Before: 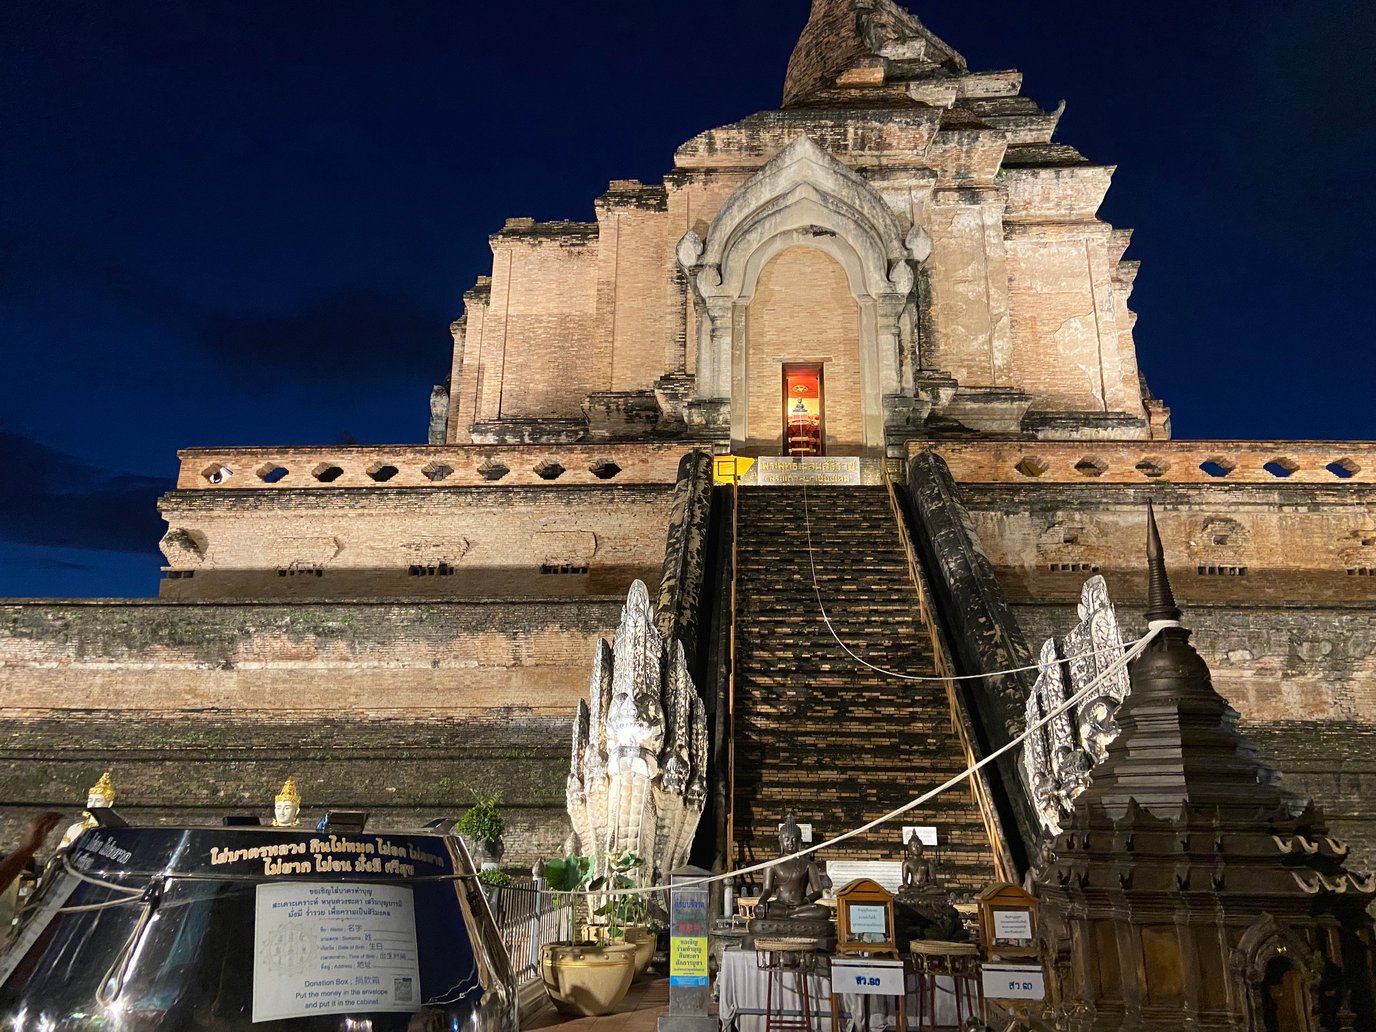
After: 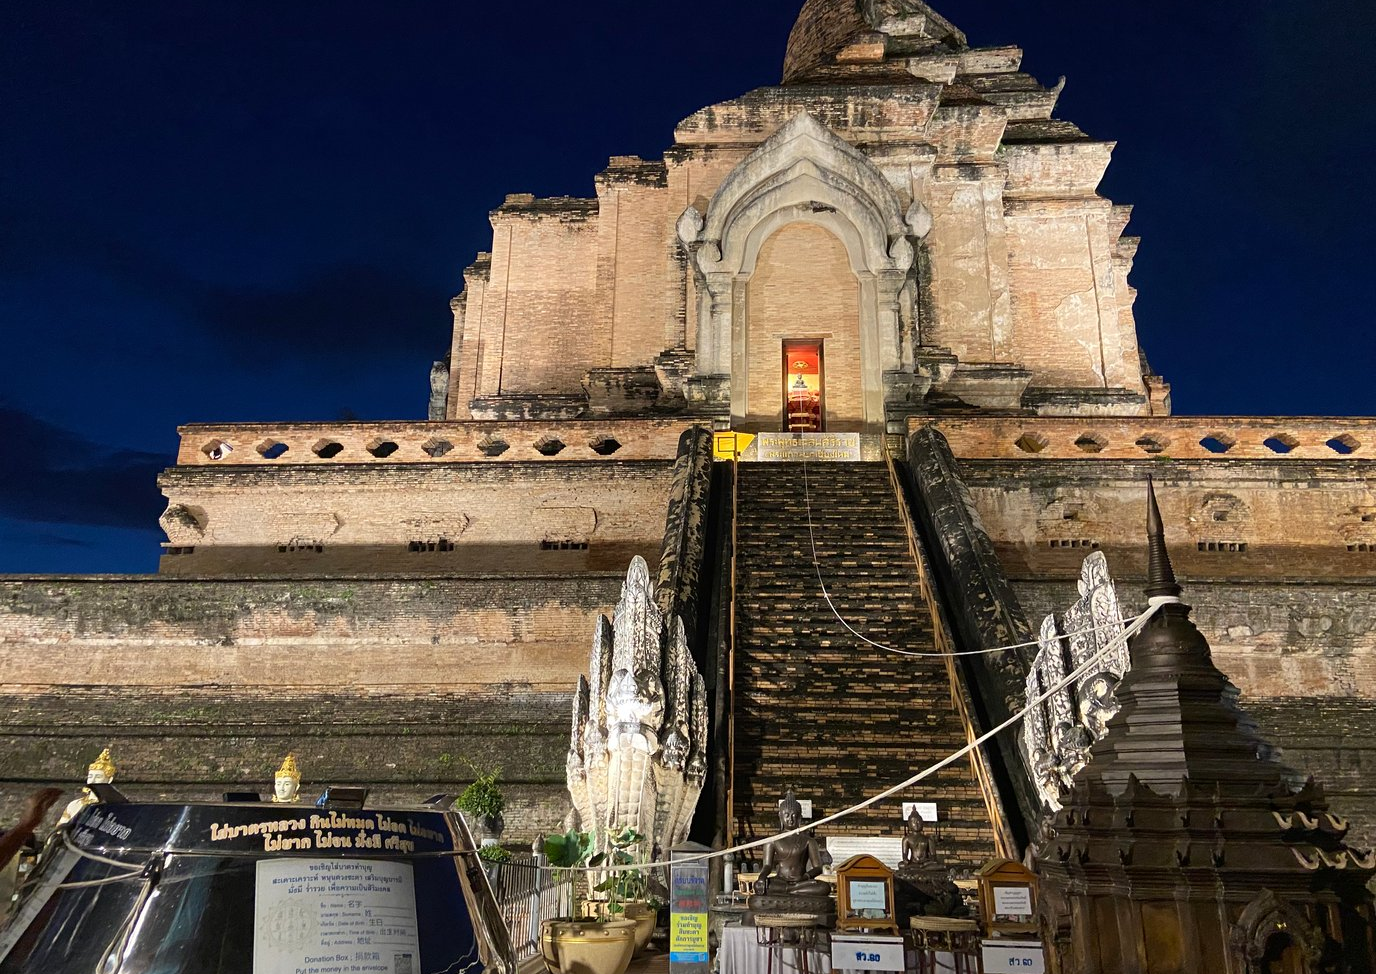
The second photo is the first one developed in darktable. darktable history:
crop and rotate: top 2.381%, bottom 3.147%
